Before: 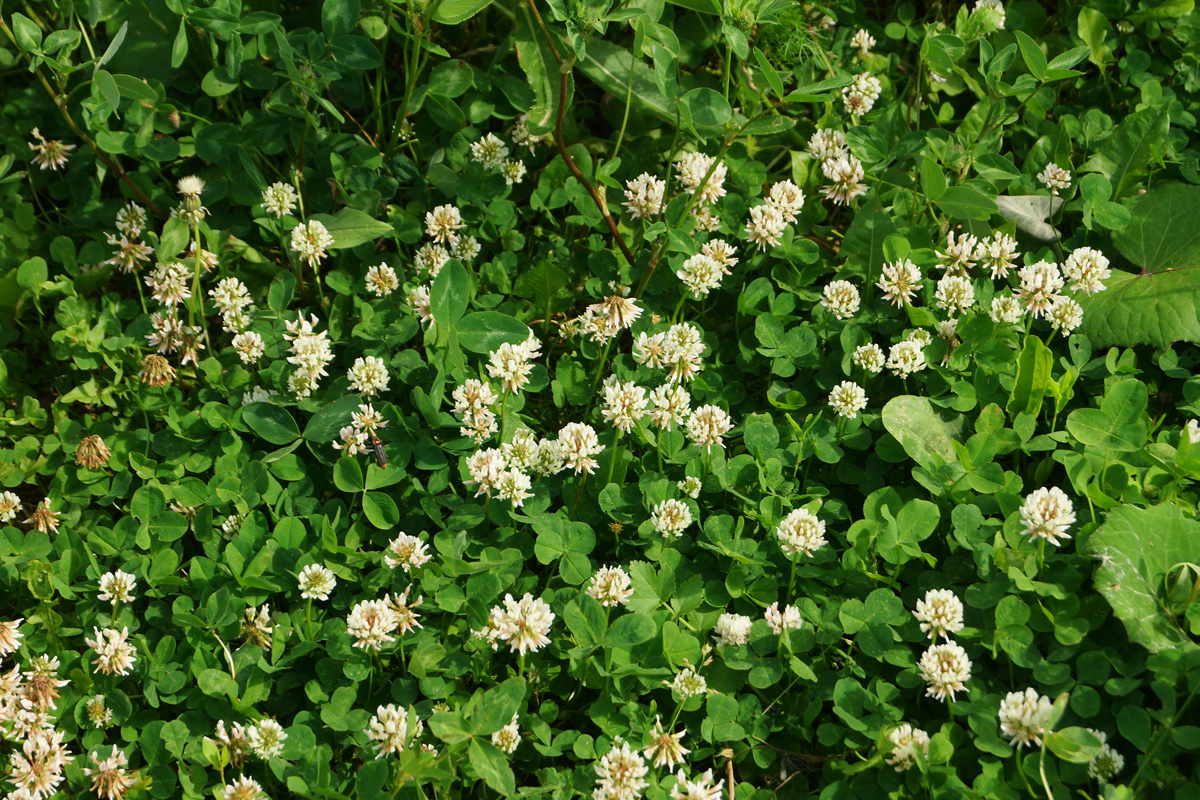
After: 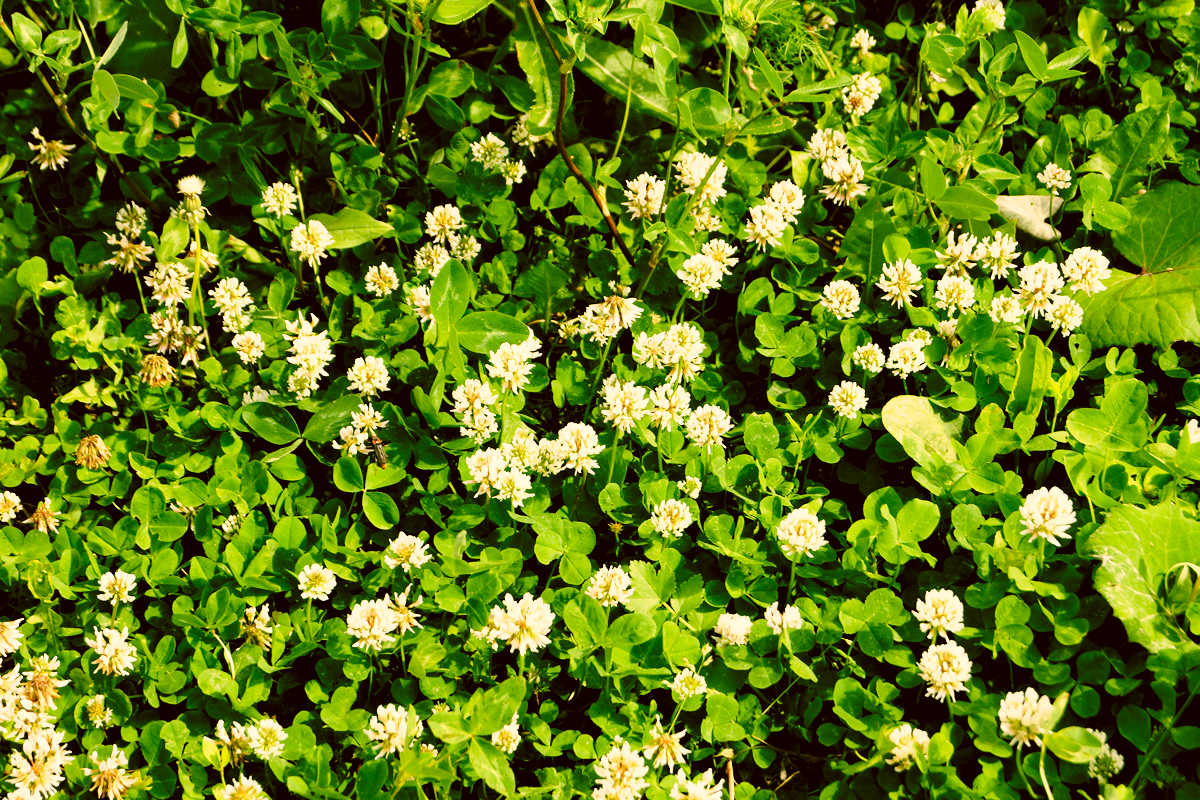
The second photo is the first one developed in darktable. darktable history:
color correction: highlights a* 8.98, highlights b* 15.09, shadows a* -0.49, shadows b* 26.52
rgb levels: levels [[0.01, 0.419, 0.839], [0, 0.5, 1], [0, 0.5, 1]]
base curve: curves: ch0 [(0, 0) (0.028, 0.03) (0.121, 0.232) (0.46, 0.748) (0.859, 0.968) (1, 1)], preserve colors none
